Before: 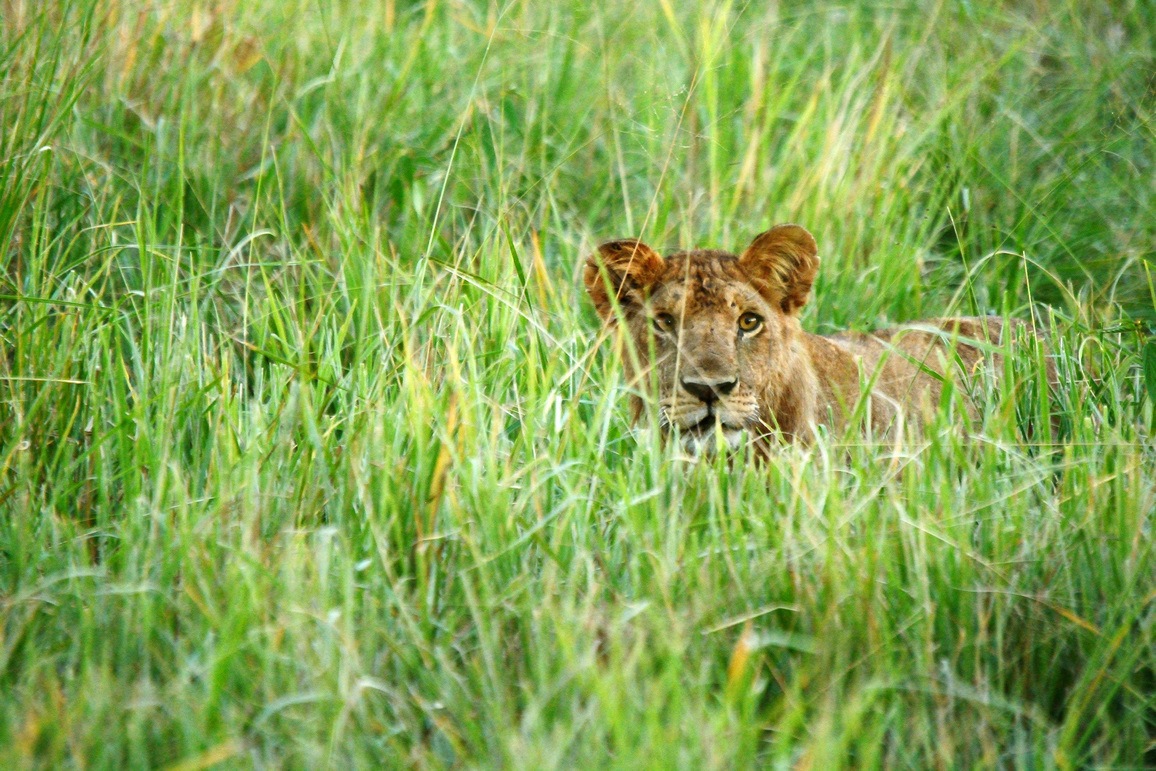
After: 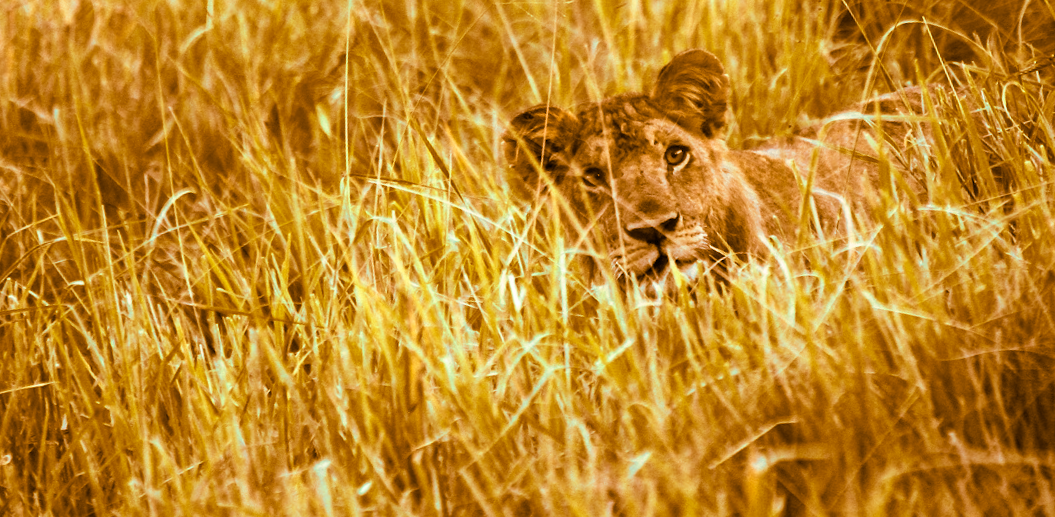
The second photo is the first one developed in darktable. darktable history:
color zones: curves: ch0 [(0.254, 0.492) (0.724, 0.62)]; ch1 [(0.25, 0.528) (0.719, 0.796)]; ch2 [(0, 0.472) (0.25, 0.5) (0.73, 0.184)]
rotate and perspective: rotation -14.8°, crop left 0.1, crop right 0.903, crop top 0.25, crop bottom 0.748
split-toning: shadows › hue 26°, shadows › saturation 0.92, highlights › hue 40°, highlights › saturation 0.92, balance -63, compress 0%
